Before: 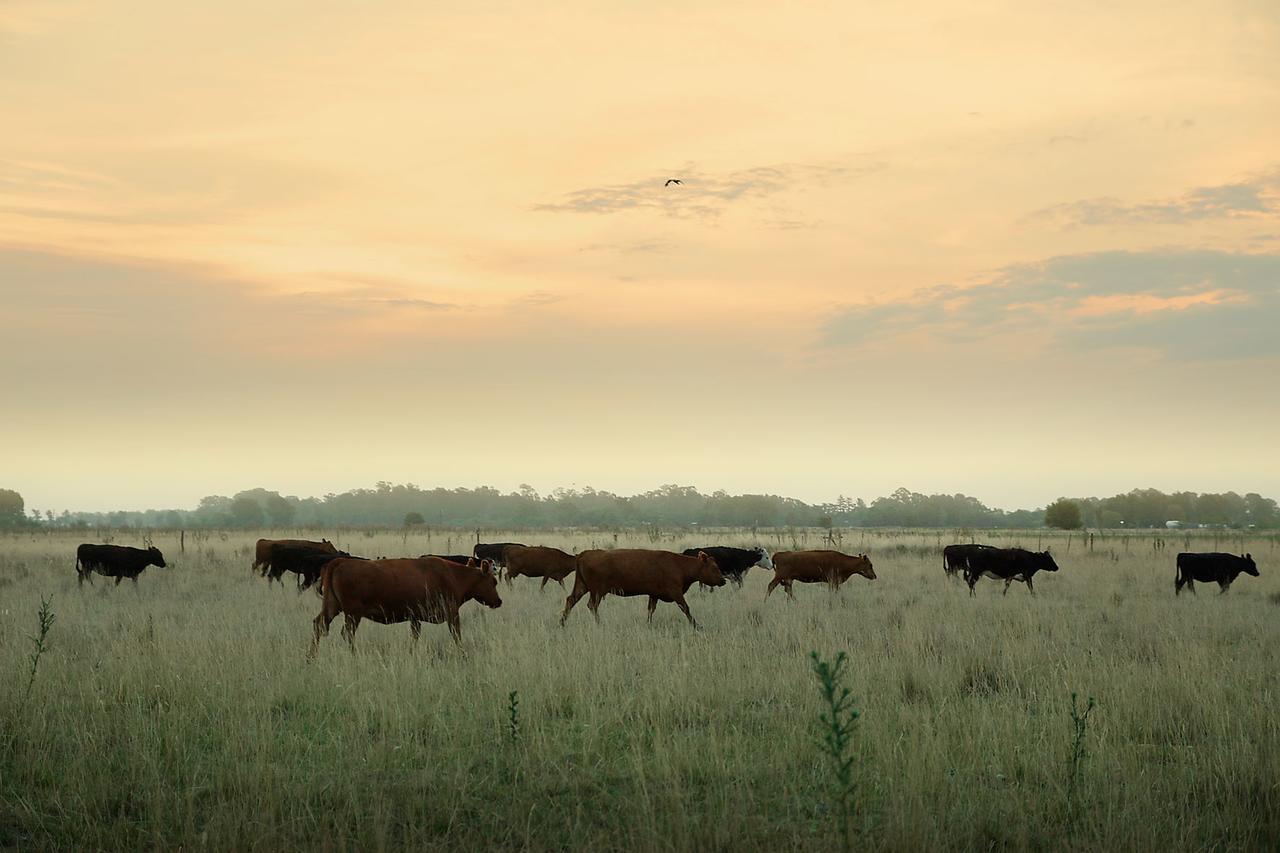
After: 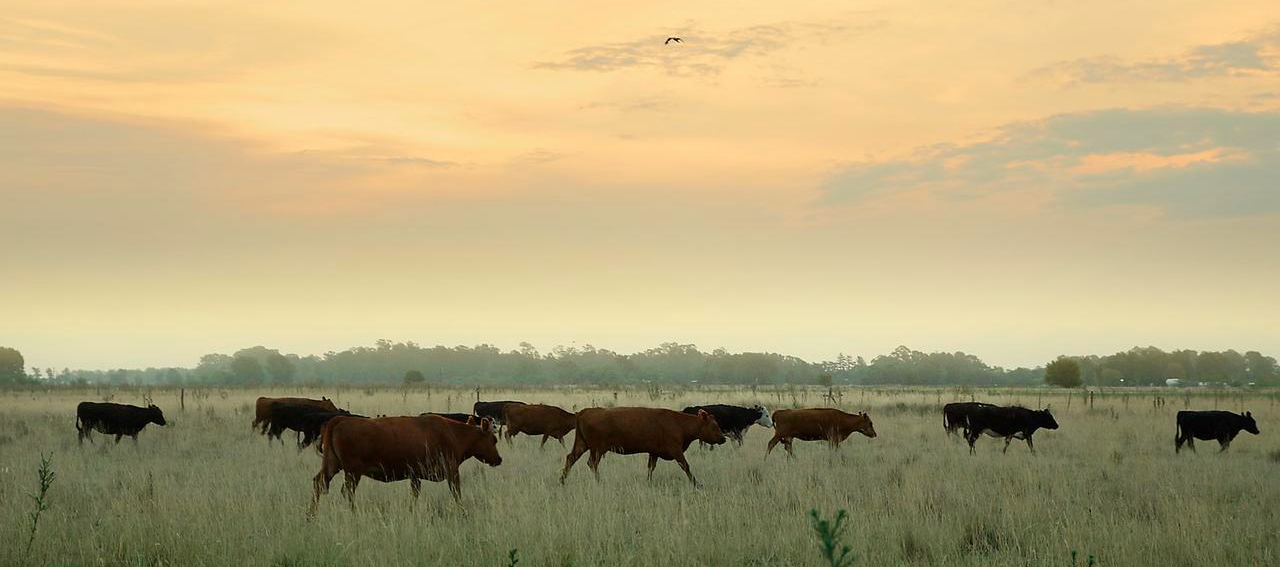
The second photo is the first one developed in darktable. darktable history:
contrast brightness saturation: contrast 0.04, saturation 0.16
crop: top 16.727%, bottom 16.727%
